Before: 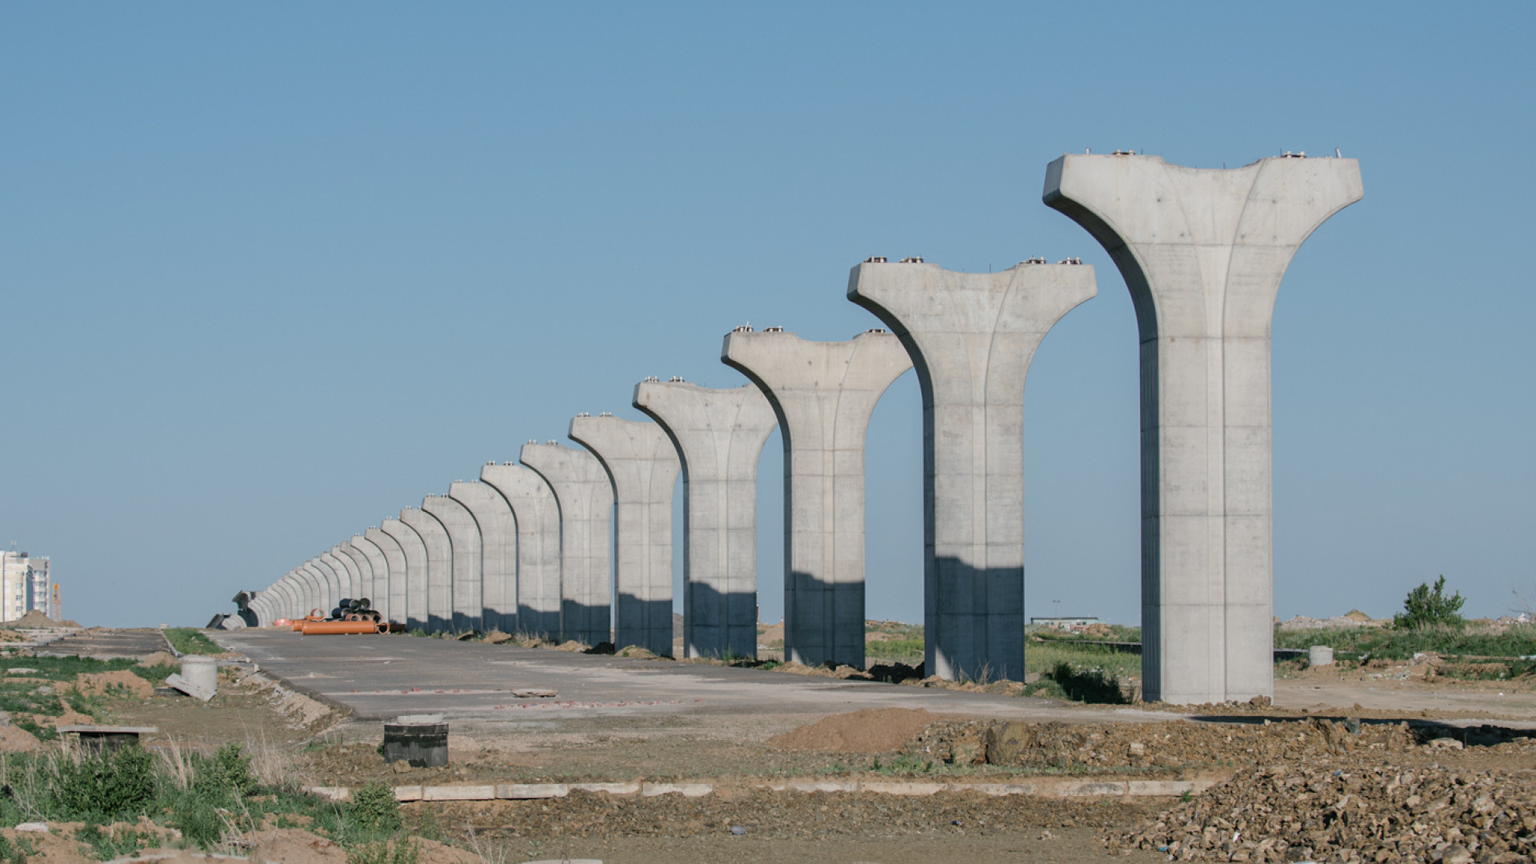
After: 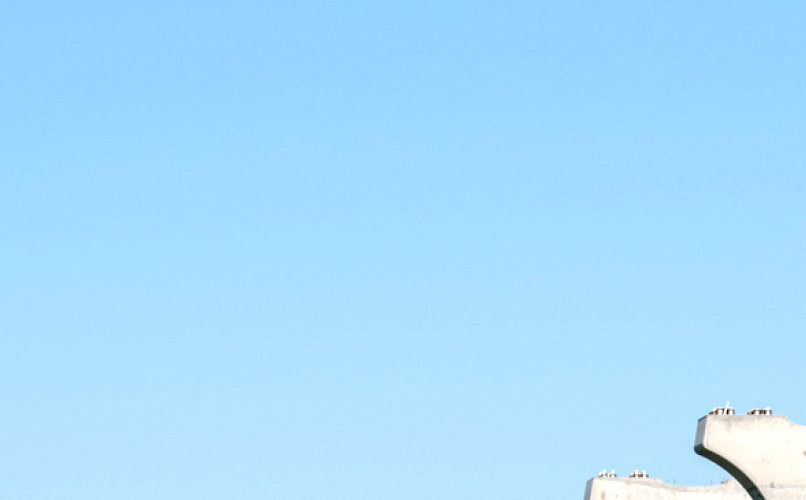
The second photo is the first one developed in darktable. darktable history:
exposure: black level correction 0.01, exposure 1 EV, compensate highlight preservation false
crop and rotate: left 10.817%, top 0.062%, right 47.194%, bottom 53.626%
